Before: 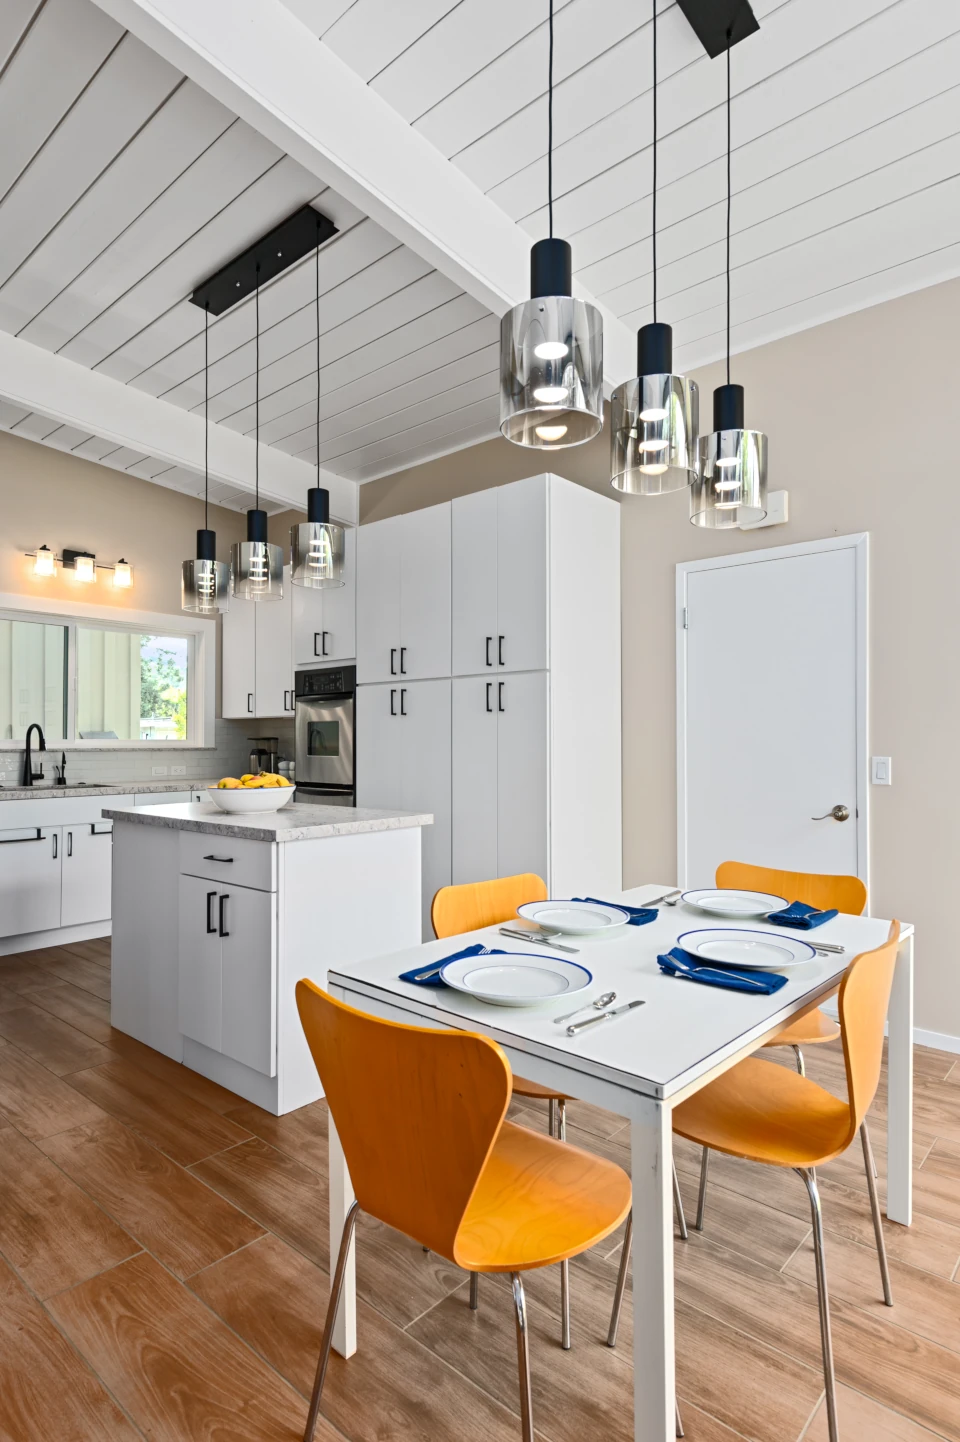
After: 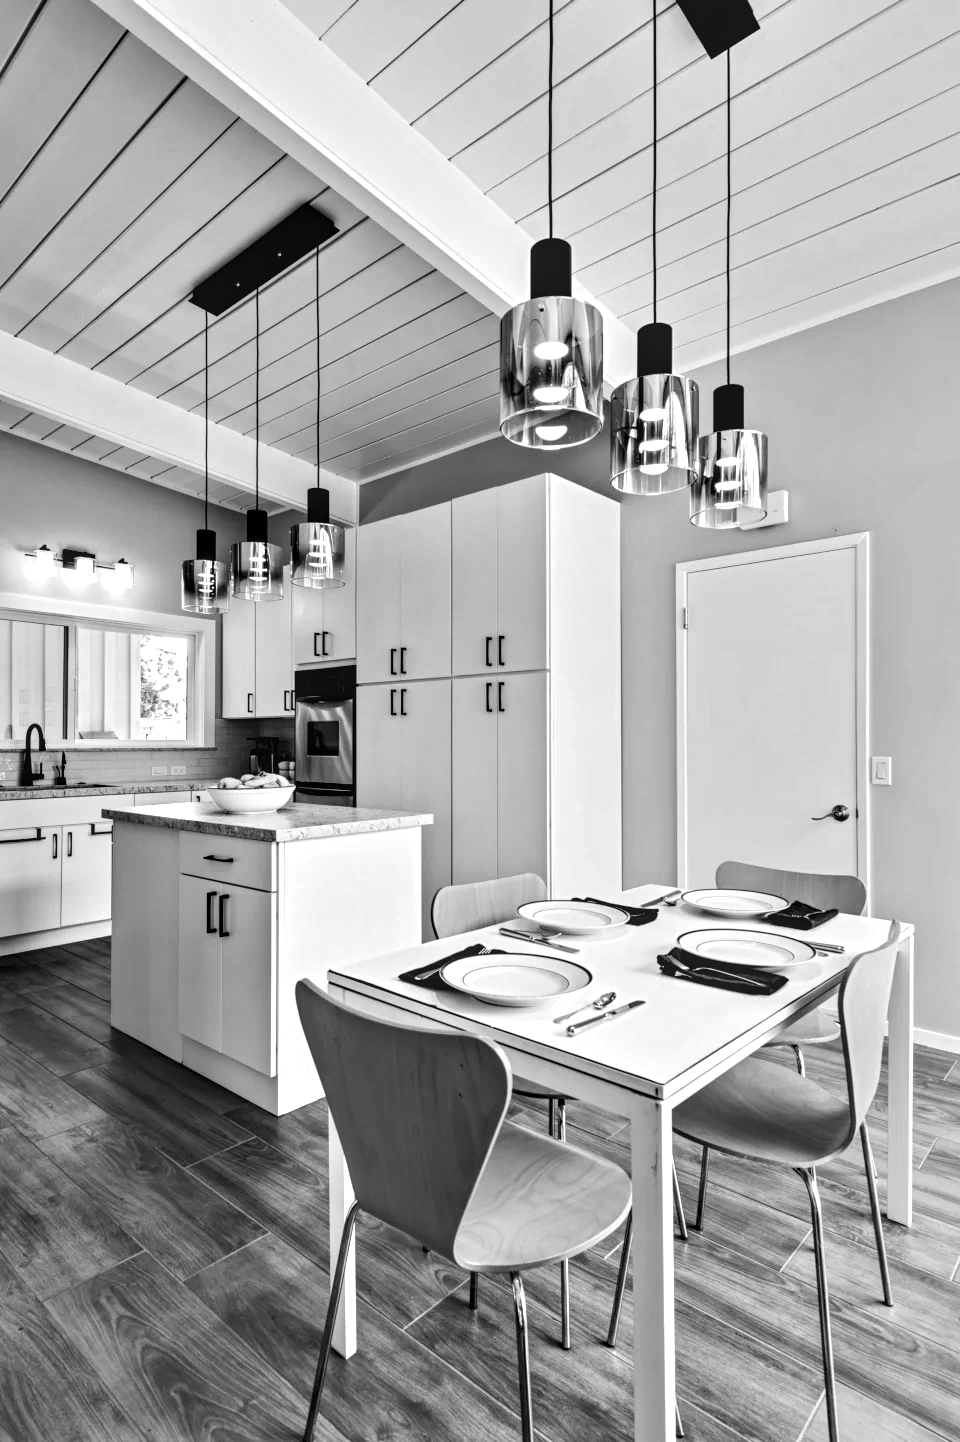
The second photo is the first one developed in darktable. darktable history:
local contrast: on, module defaults
levels: mode automatic
monochrome: on, module defaults
contrast equalizer: octaves 7, y [[0.627 ×6], [0.563 ×6], [0 ×6], [0 ×6], [0 ×6]]
